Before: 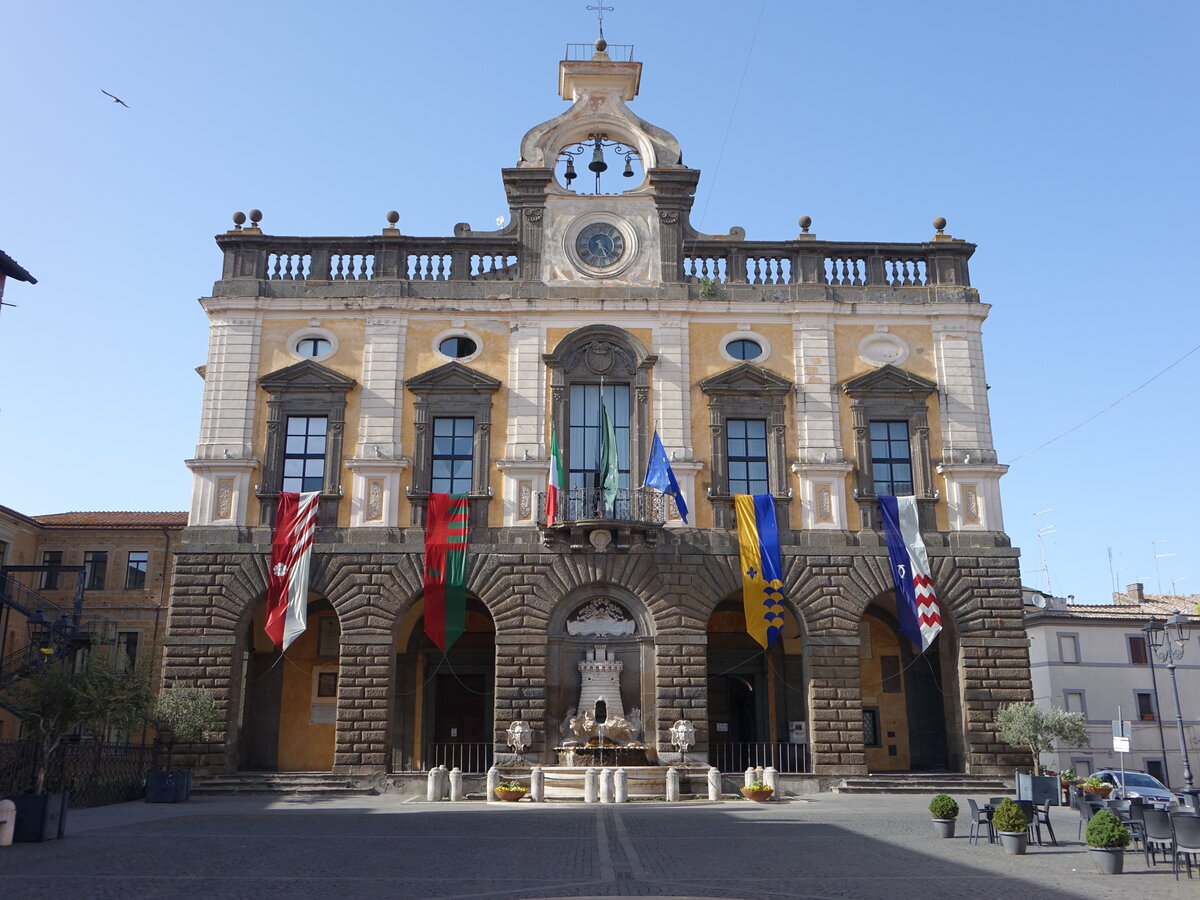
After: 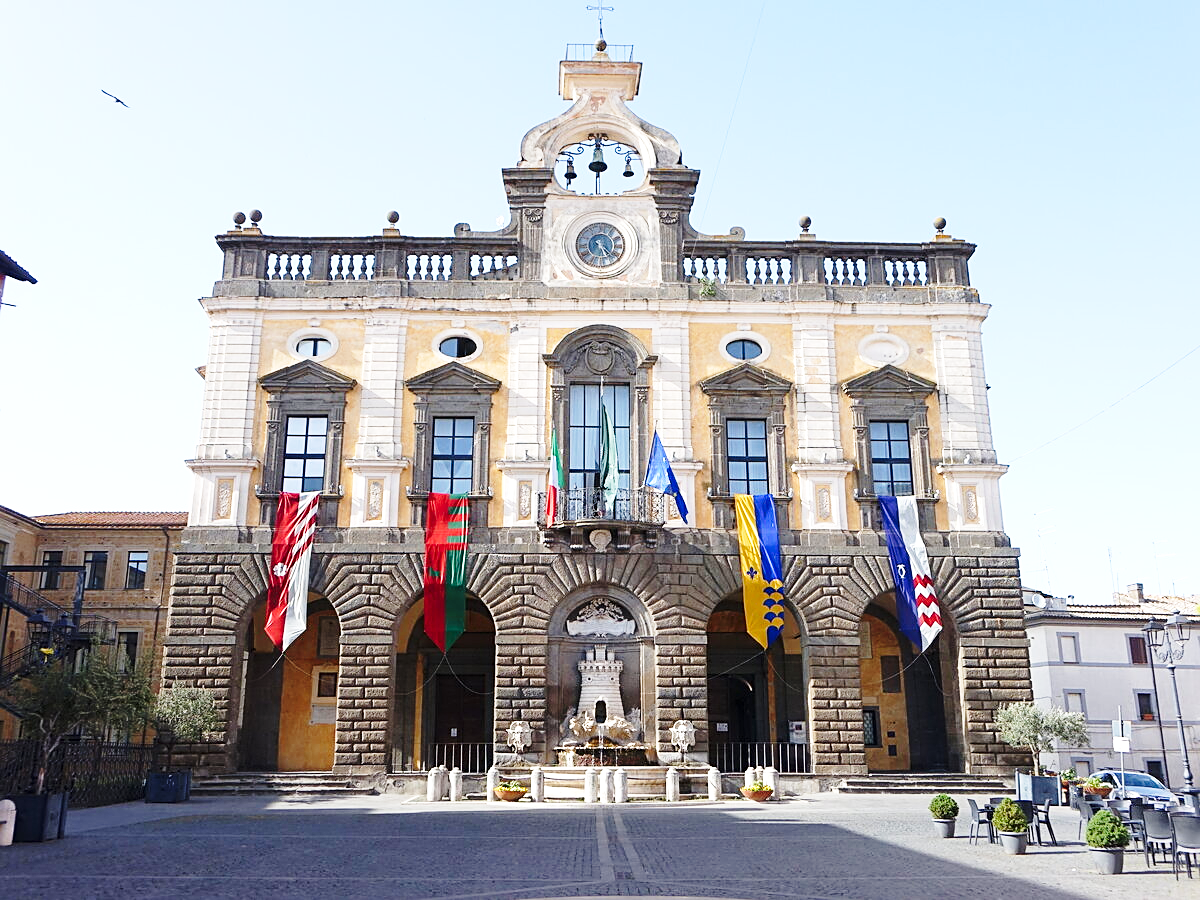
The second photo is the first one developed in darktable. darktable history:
base curve: curves: ch0 [(0, 0) (0.028, 0.03) (0.121, 0.232) (0.46, 0.748) (0.859, 0.968) (1, 1)], preserve colors none
exposure: black level correction 0.001, exposure 0.5 EV, compensate exposure bias true, compensate highlight preservation false
tone equalizer: on, module defaults
sharpen: on, module defaults
levels: mode automatic, black 0.023%, white 99.97%, levels [0.062, 0.494, 0.925]
